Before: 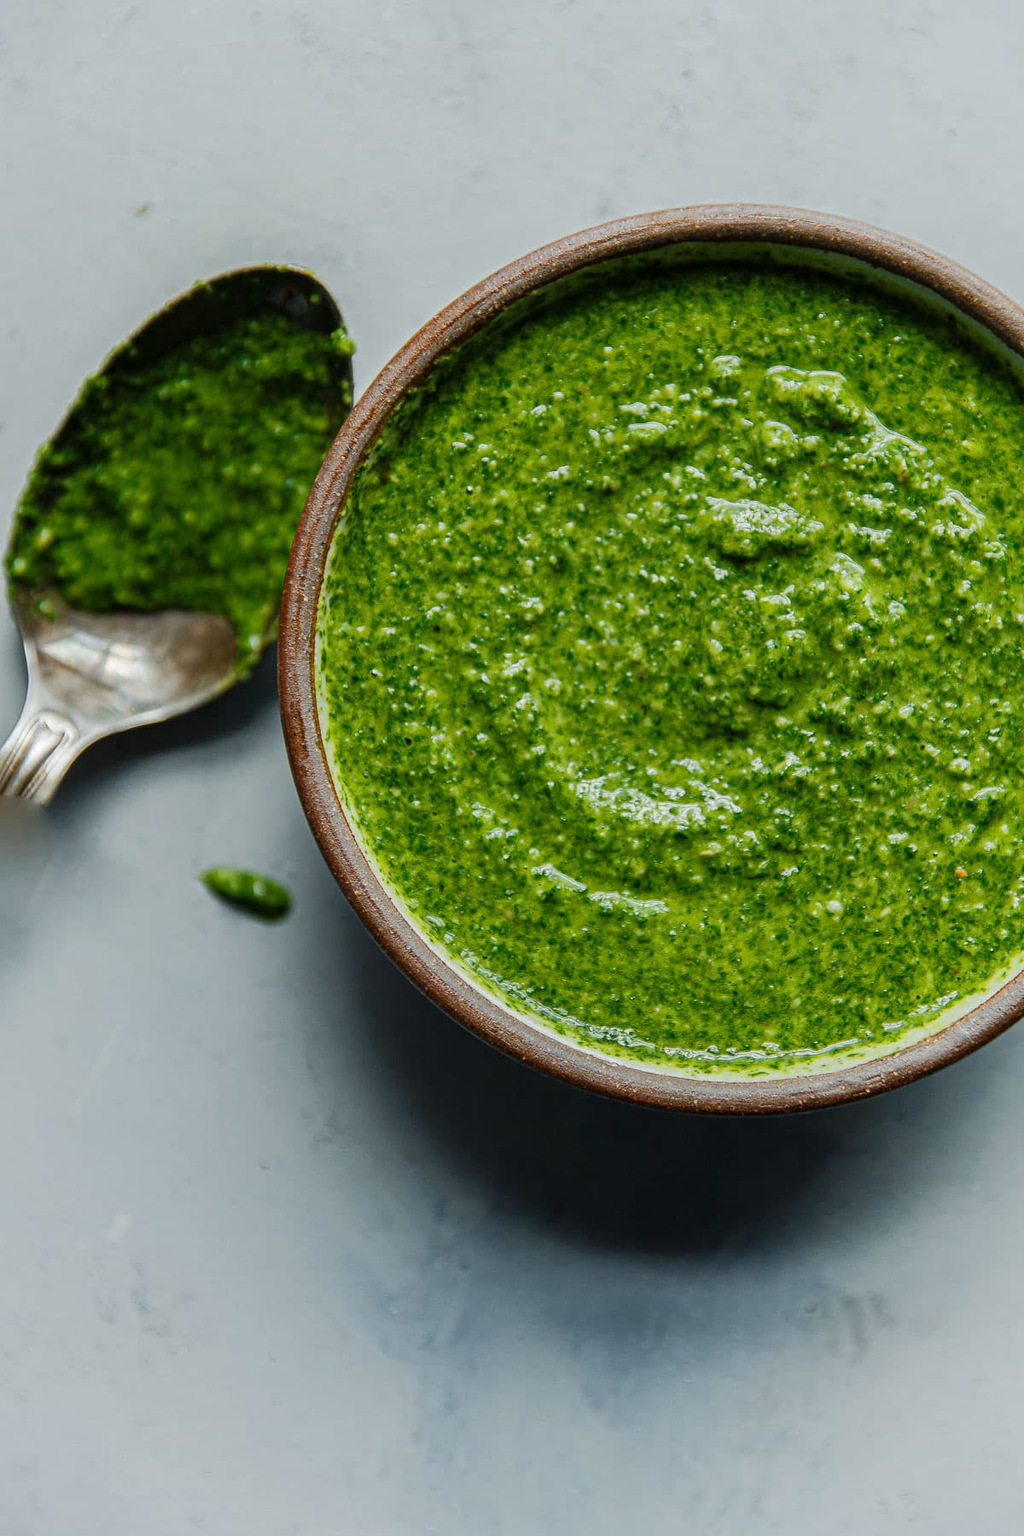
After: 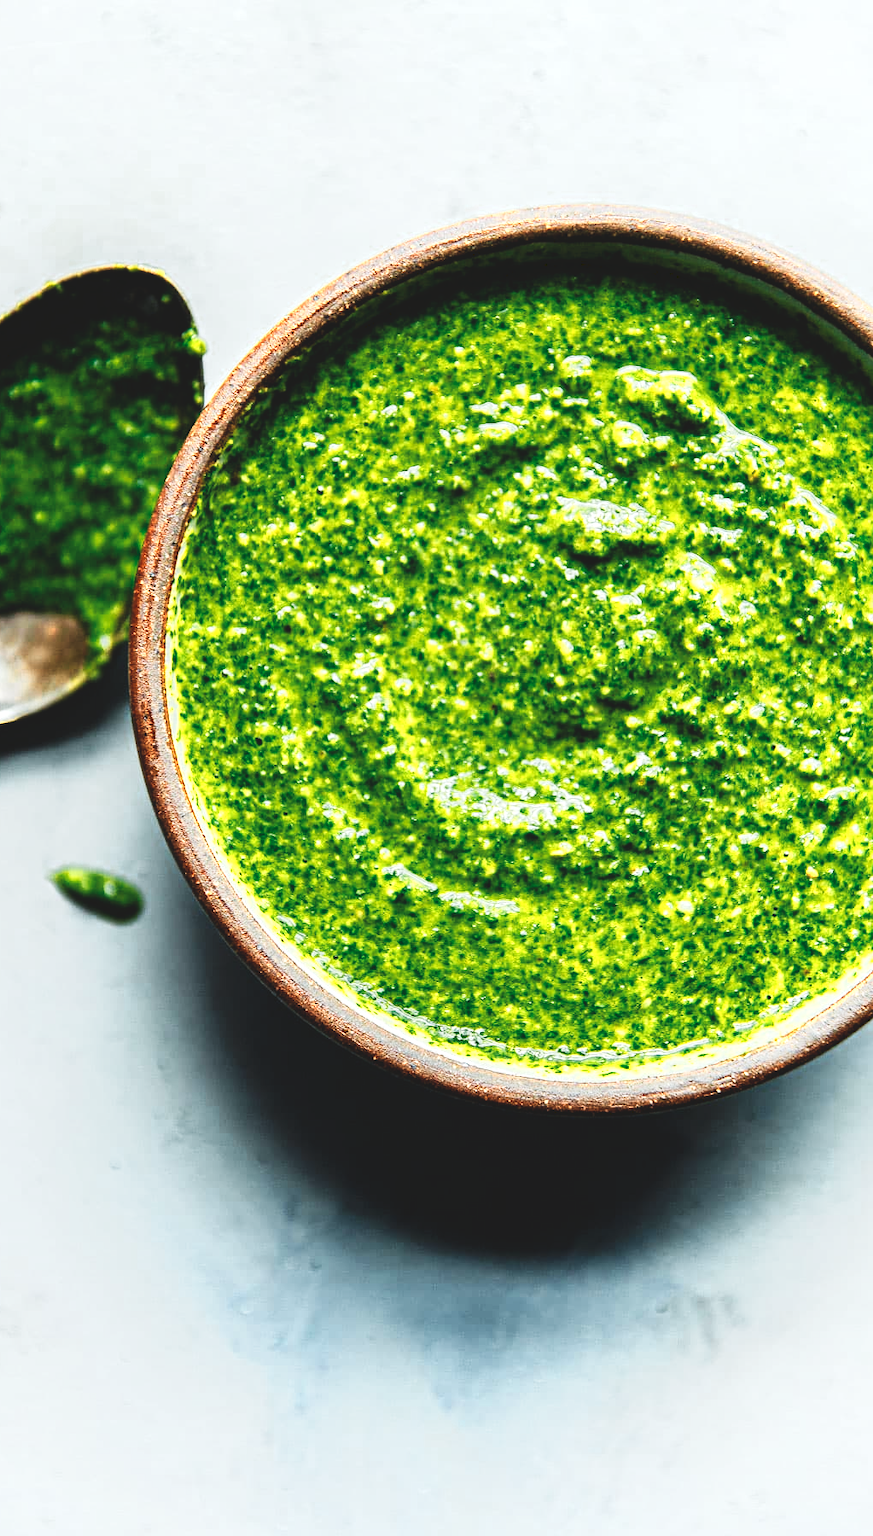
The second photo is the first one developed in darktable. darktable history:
color zones: curves: ch0 [(0.018, 0.548) (0.197, 0.654) (0.425, 0.447) (0.605, 0.658) (0.732, 0.579)]; ch1 [(0.105, 0.531) (0.224, 0.531) (0.386, 0.39) (0.618, 0.456) (0.732, 0.456) (0.956, 0.421)]; ch2 [(0.039, 0.583) (0.215, 0.465) (0.399, 0.544) (0.465, 0.548) (0.614, 0.447) (0.724, 0.43) (0.882, 0.623) (0.956, 0.632)]
crop and rotate: left 14.584%
exposure: exposure 0.669 EV, compensate highlight preservation false
tone curve: curves: ch0 [(0, 0) (0.003, 0.103) (0.011, 0.103) (0.025, 0.105) (0.044, 0.108) (0.069, 0.108) (0.1, 0.111) (0.136, 0.121) (0.177, 0.145) (0.224, 0.174) (0.277, 0.223) (0.335, 0.289) (0.399, 0.374) (0.468, 0.47) (0.543, 0.579) (0.623, 0.687) (0.709, 0.787) (0.801, 0.879) (0.898, 0.942) (1, 1)], preserve colors none
